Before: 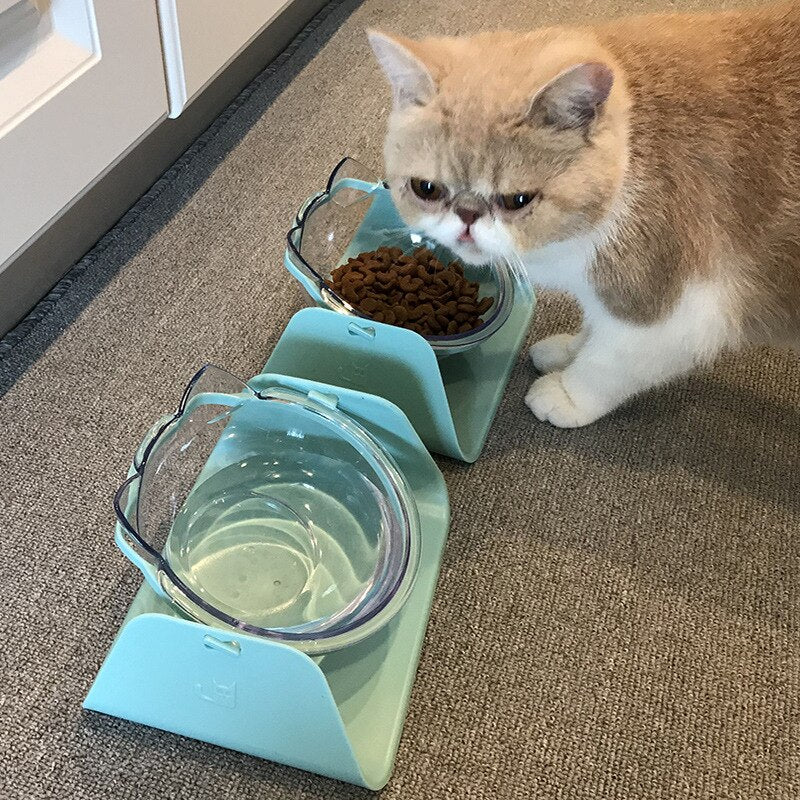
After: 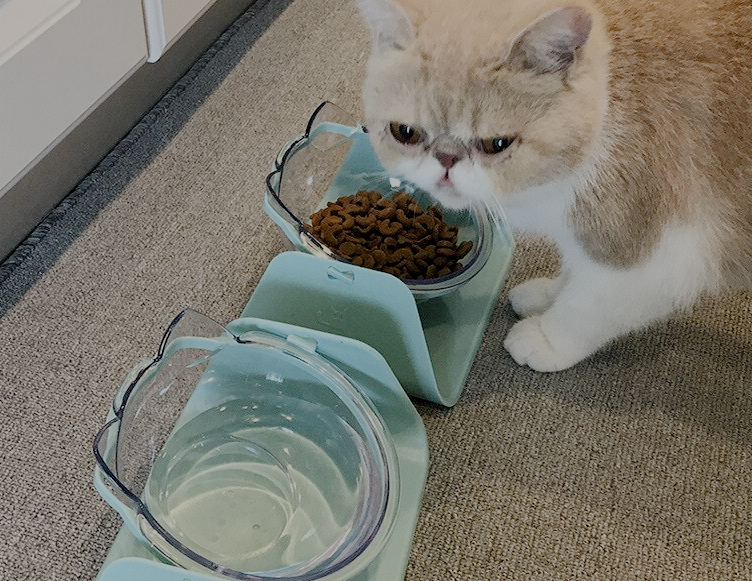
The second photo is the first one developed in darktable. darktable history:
crop: left 2.697%, top 7.118%, right 3.216%, bottom 20.219%
filmic rgb: black relative exposure -8.02 EV, white relative exposure 8.06 EV, hardness 2.48, latitude 9.12%, contrast 0.719, highlights saturation mix 9.95%, shadows ↔ highlights balance 1.84%, add noise in highlights 0.001, preserve chrominance no, color science v3 (2019), use custom middle-gray values true, contrast in highlights soft
